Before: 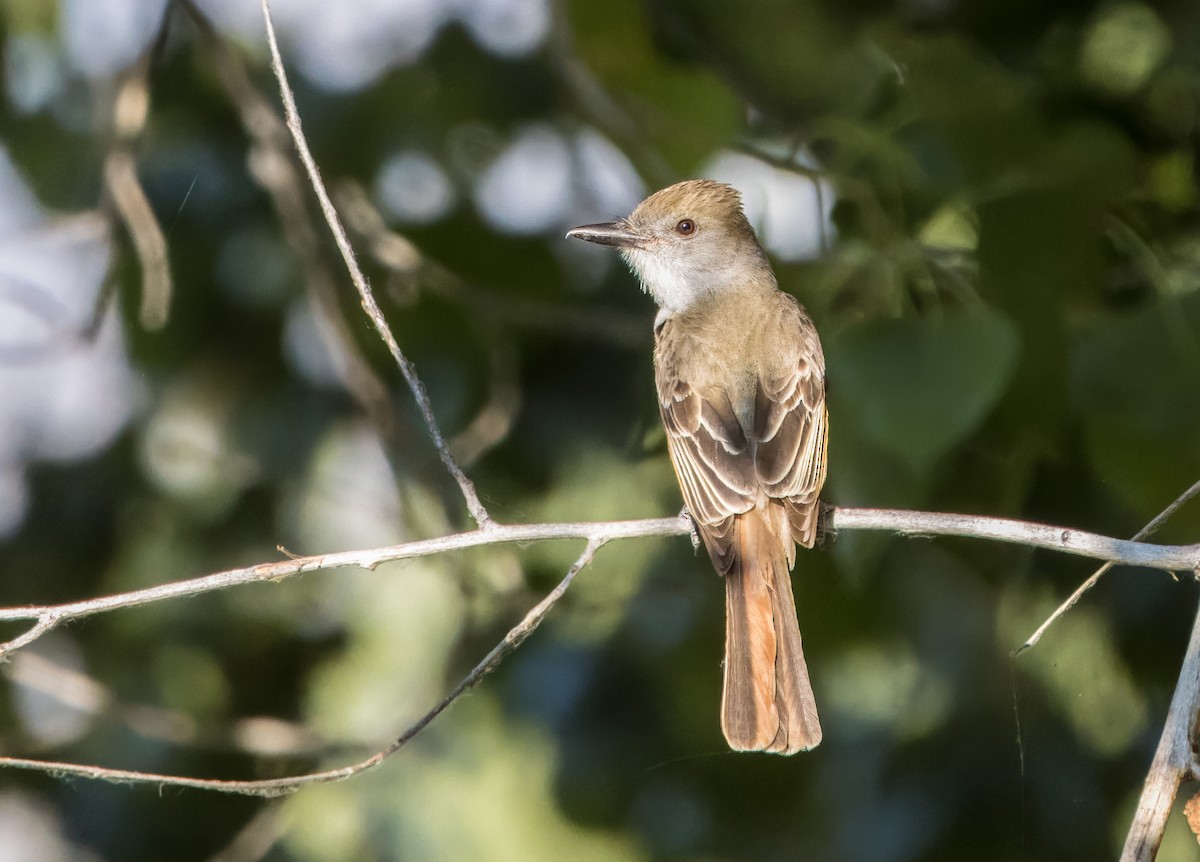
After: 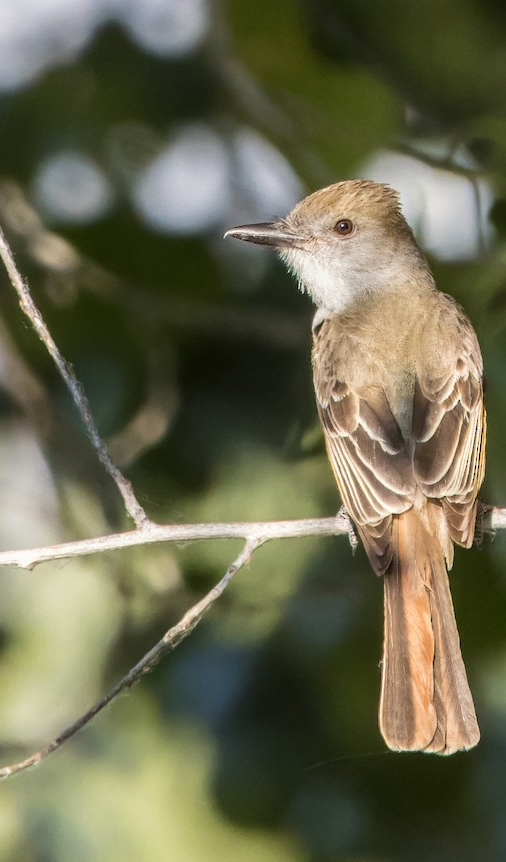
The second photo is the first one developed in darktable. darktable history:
crop: left 28.583%, right 29.231%
white balance: red 1.009, blue 0.985
